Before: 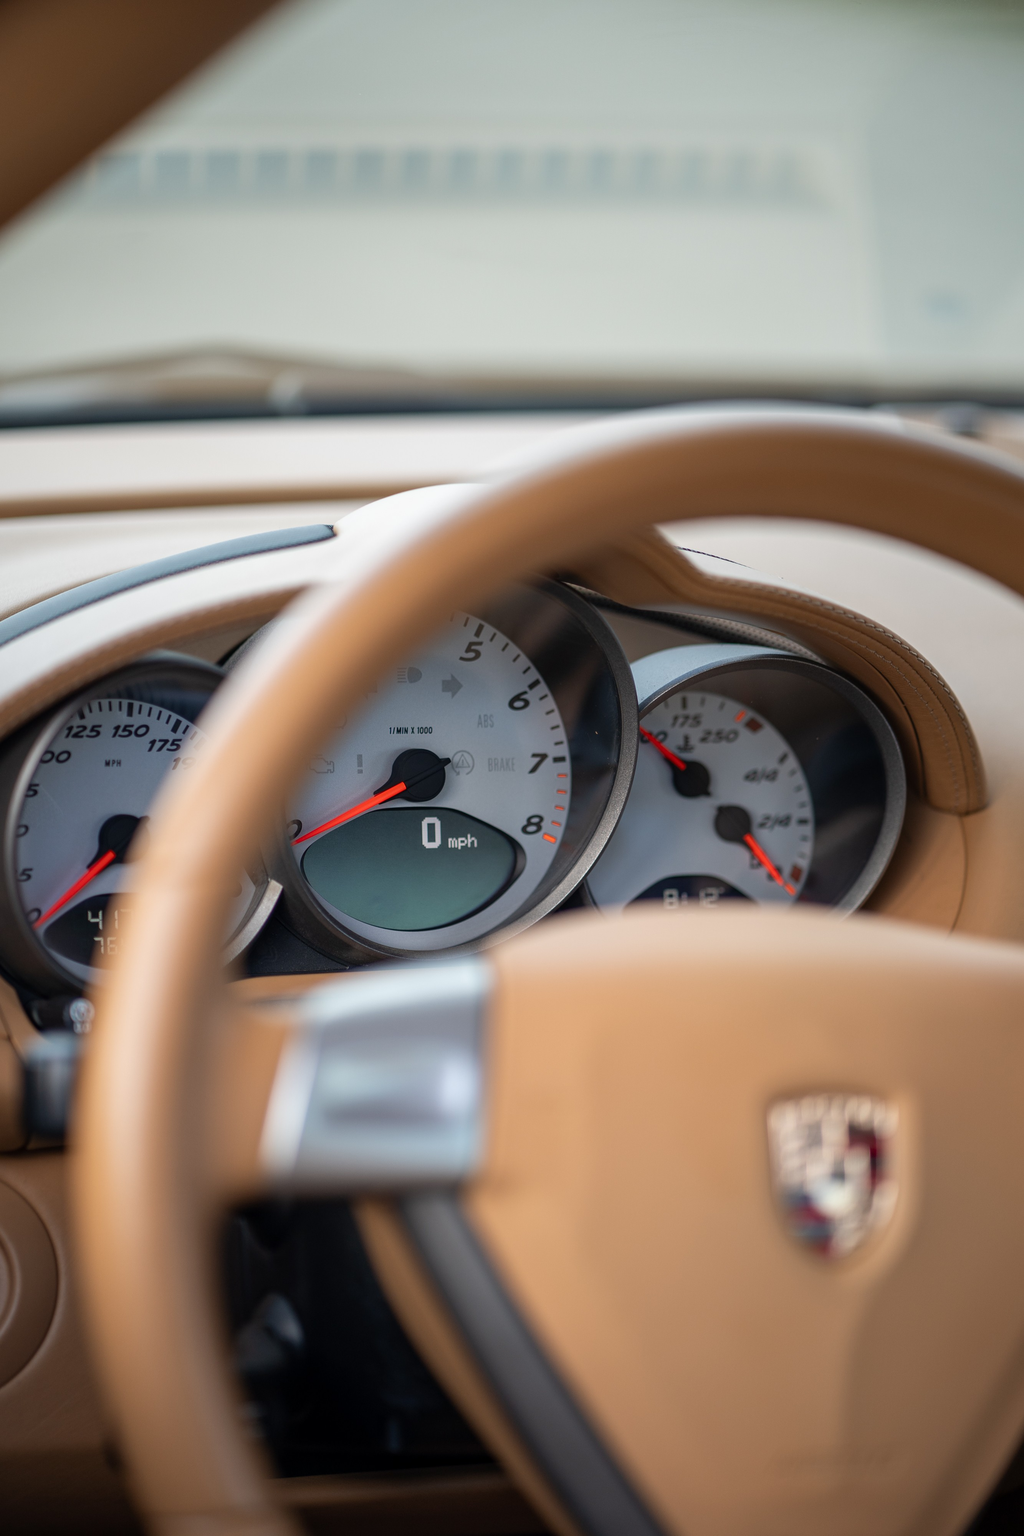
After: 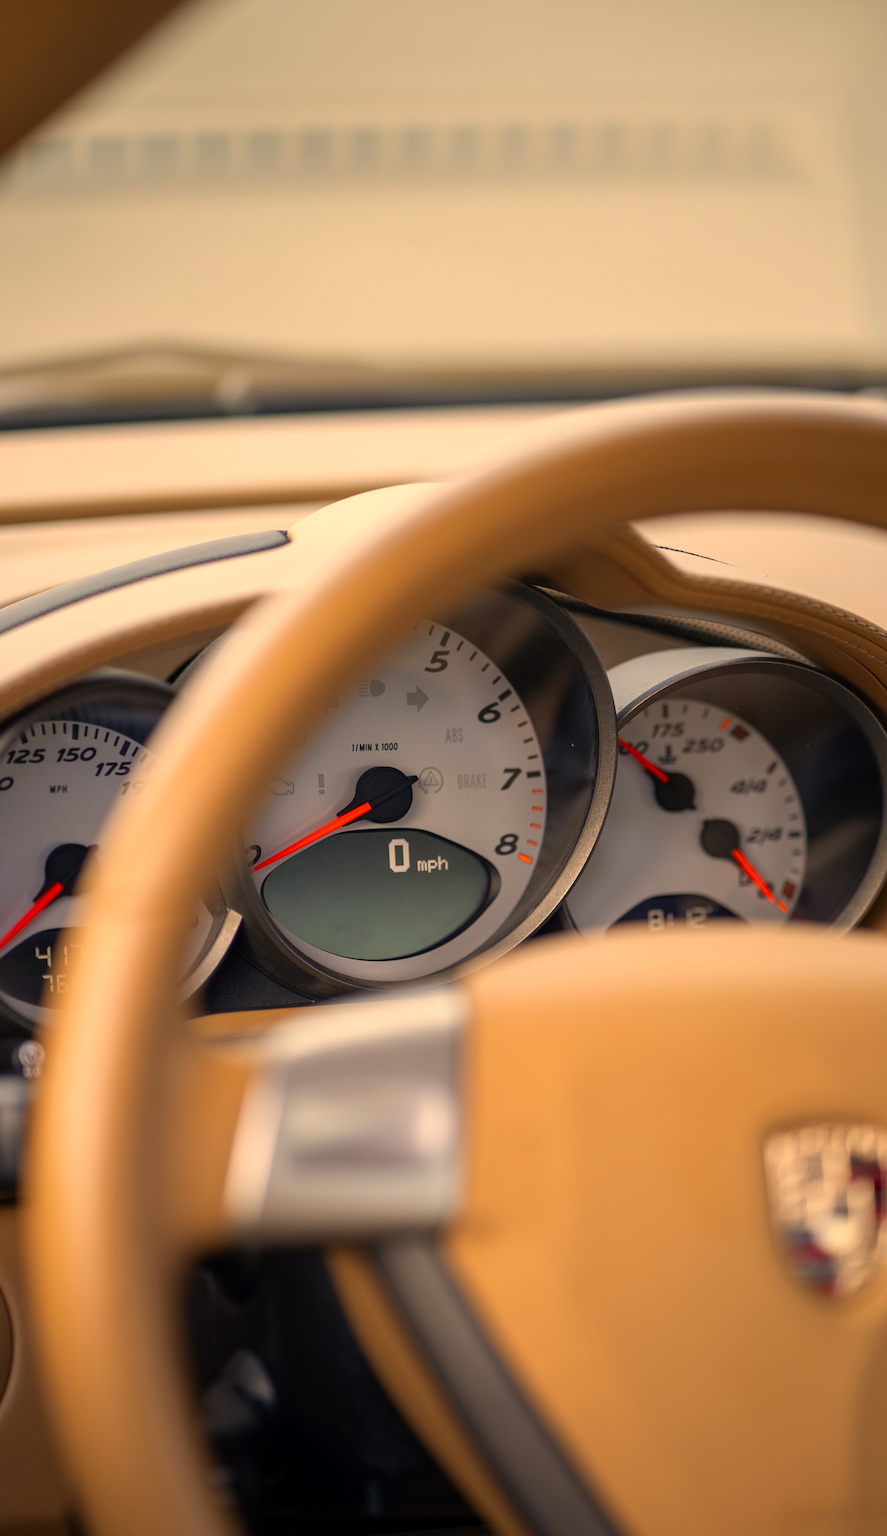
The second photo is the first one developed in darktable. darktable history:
color correction: highlights a* 14.92, highlights b* 32.33
crop and rotate: angle 1.32°, left 4.206%, top 0.413%, right 11.67%, bottom 2.46%
